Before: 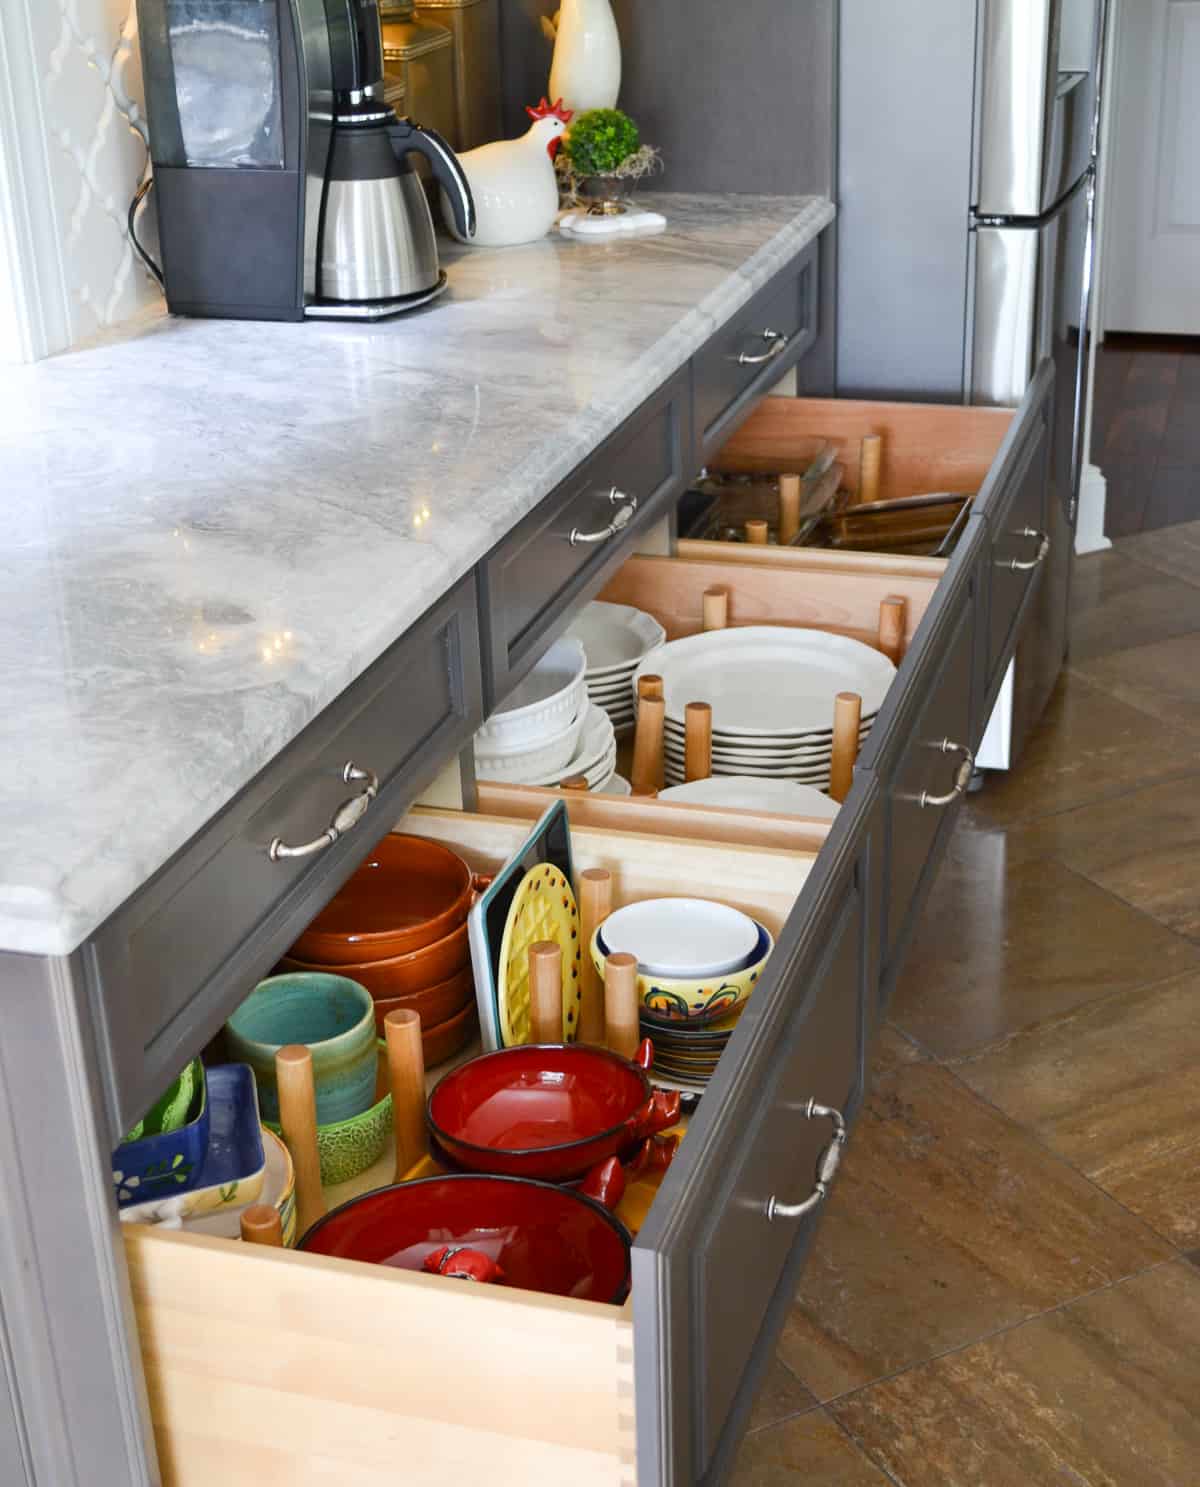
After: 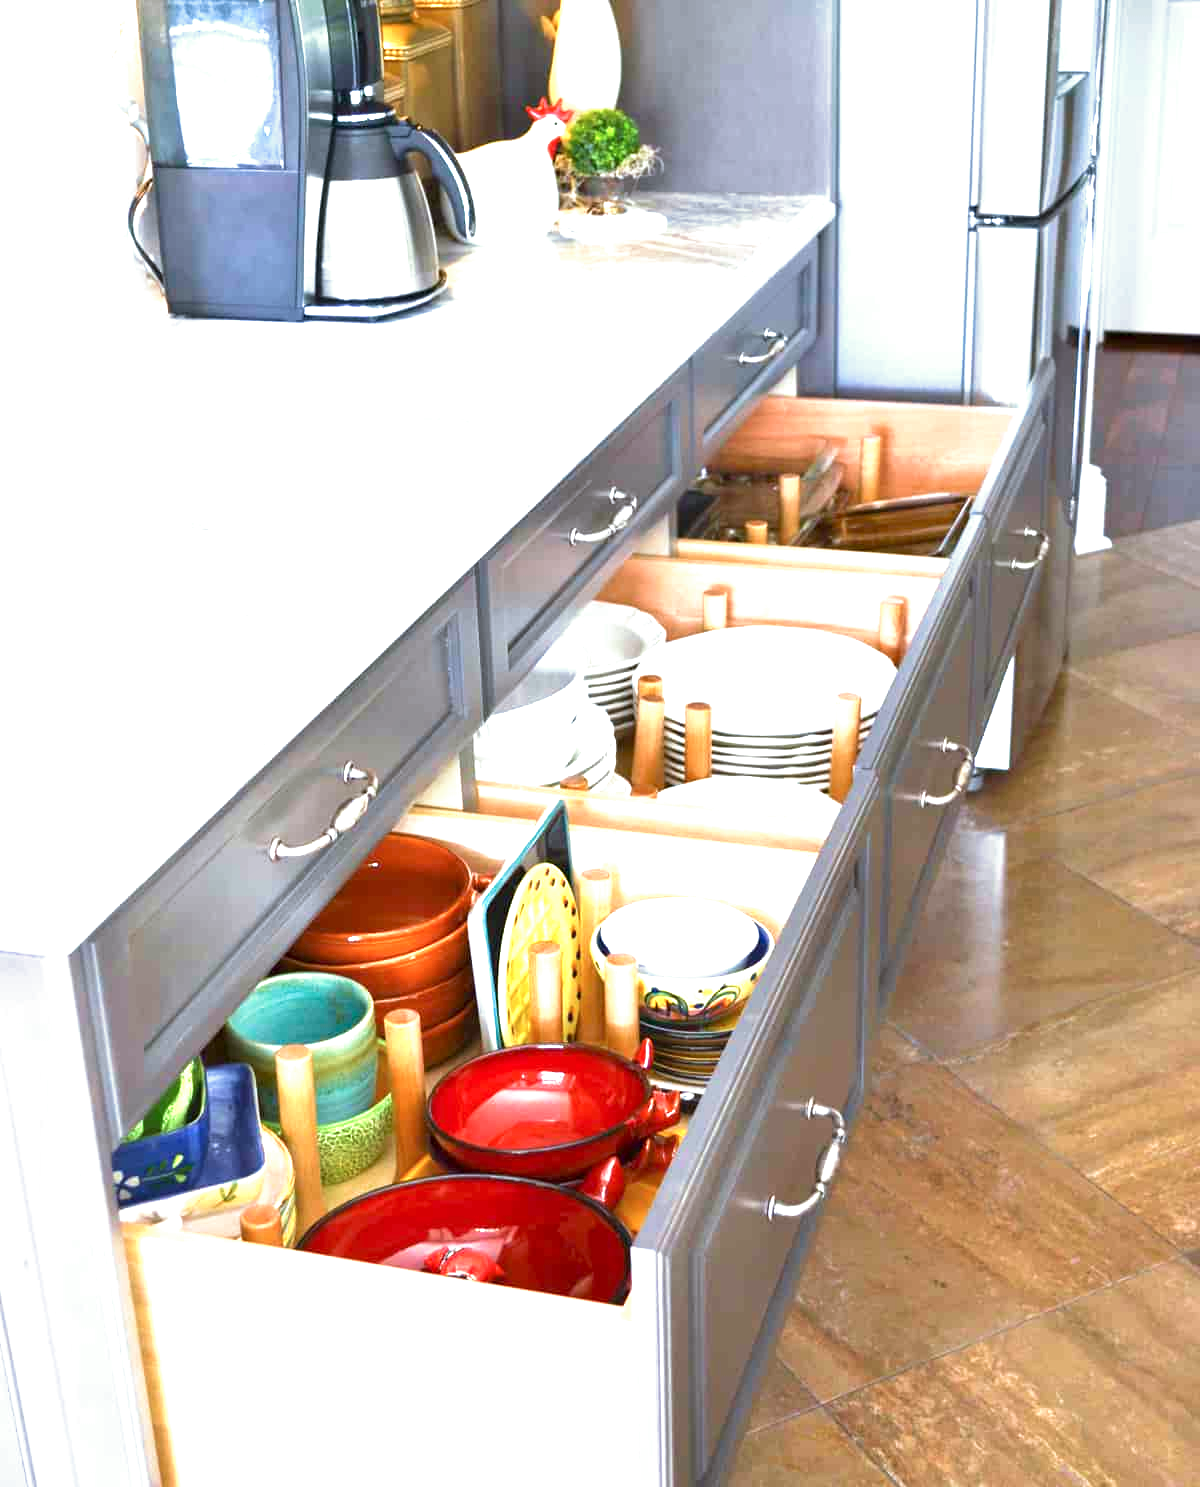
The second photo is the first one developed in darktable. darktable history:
velvia: on, module defaults
color correction: highlights a* -0.772, highlights b* -8.92
tone equalizer: on, module defaults
exposure: black level correction 0.001, exposure 1.646 EV, compensate exposure bias true, compensate highlight preservation false
split-toning: shadows › saturation 0.61, highlights › saturation 0.58, balance -28.74, compress 87.36%
